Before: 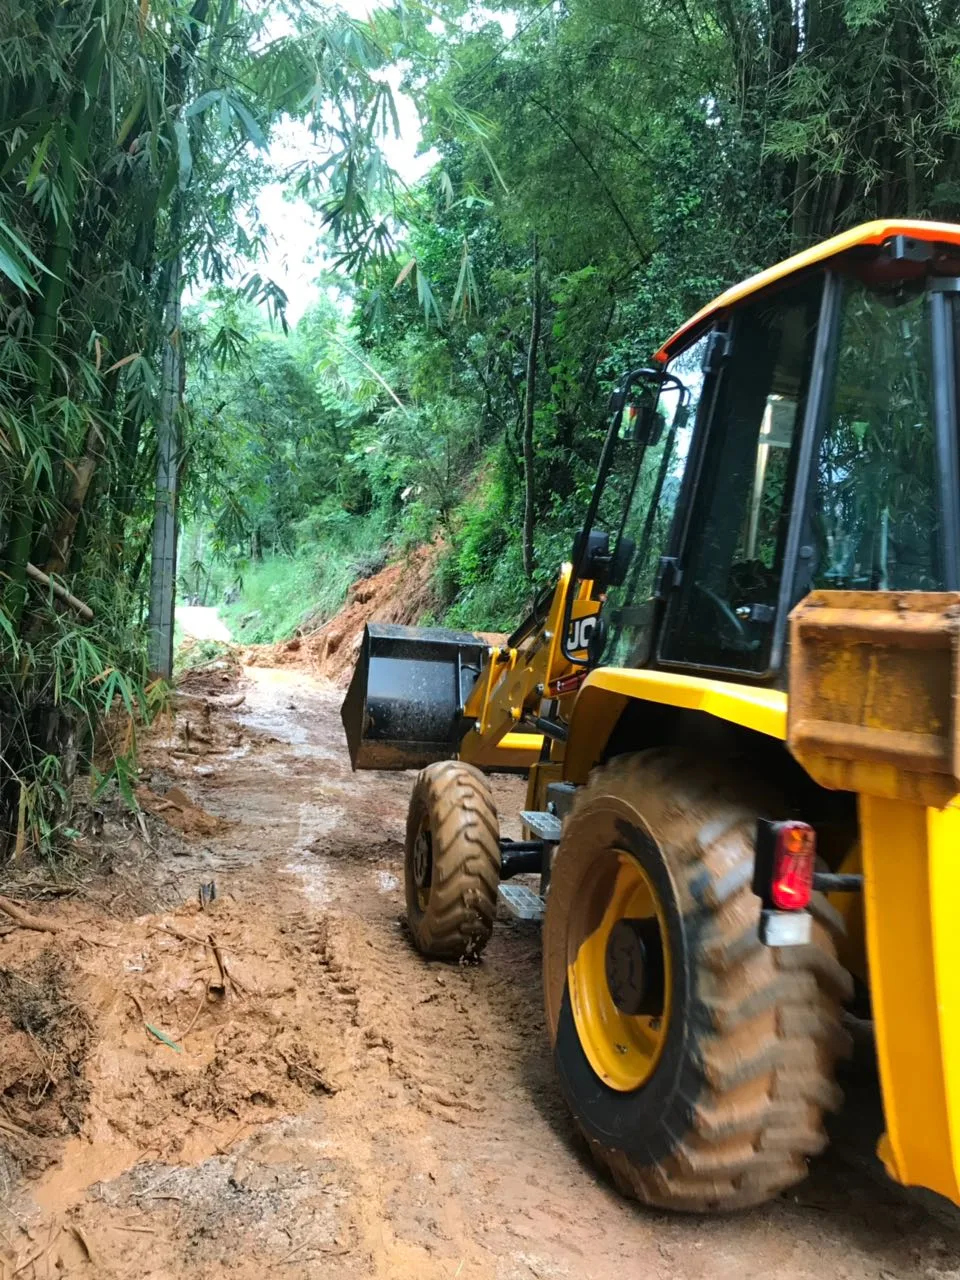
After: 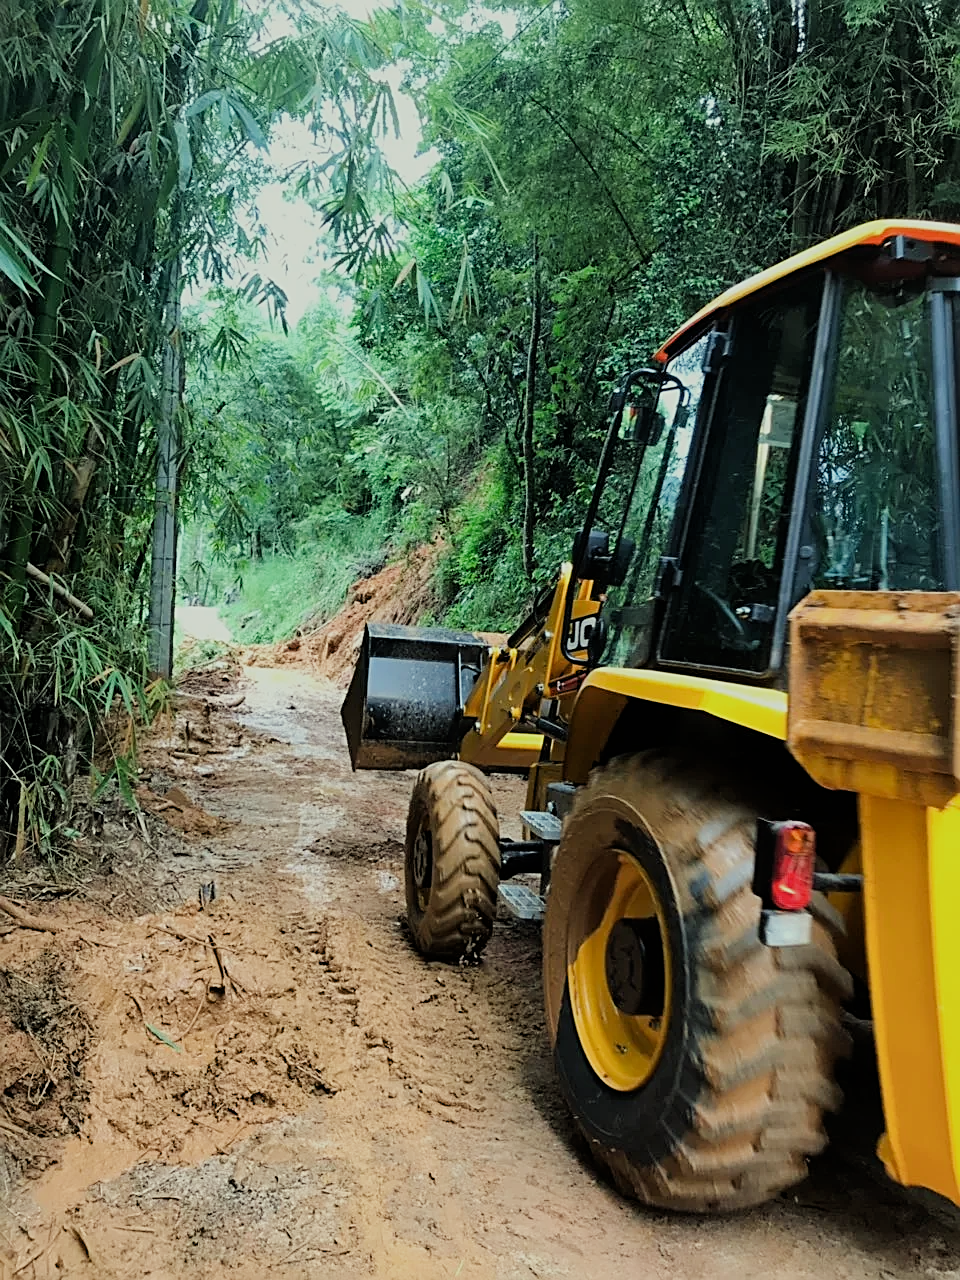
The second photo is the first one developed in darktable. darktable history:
filmic rgb: black relative exposure -7.65 EV, white relative exposure 4.56 EV, hardness 3.61, iterations of high-quality reconstruction 10
sharpen: amount 0.752
color correction: highlights a* -4.54, highlights b* 5.06, saturation 0.958
